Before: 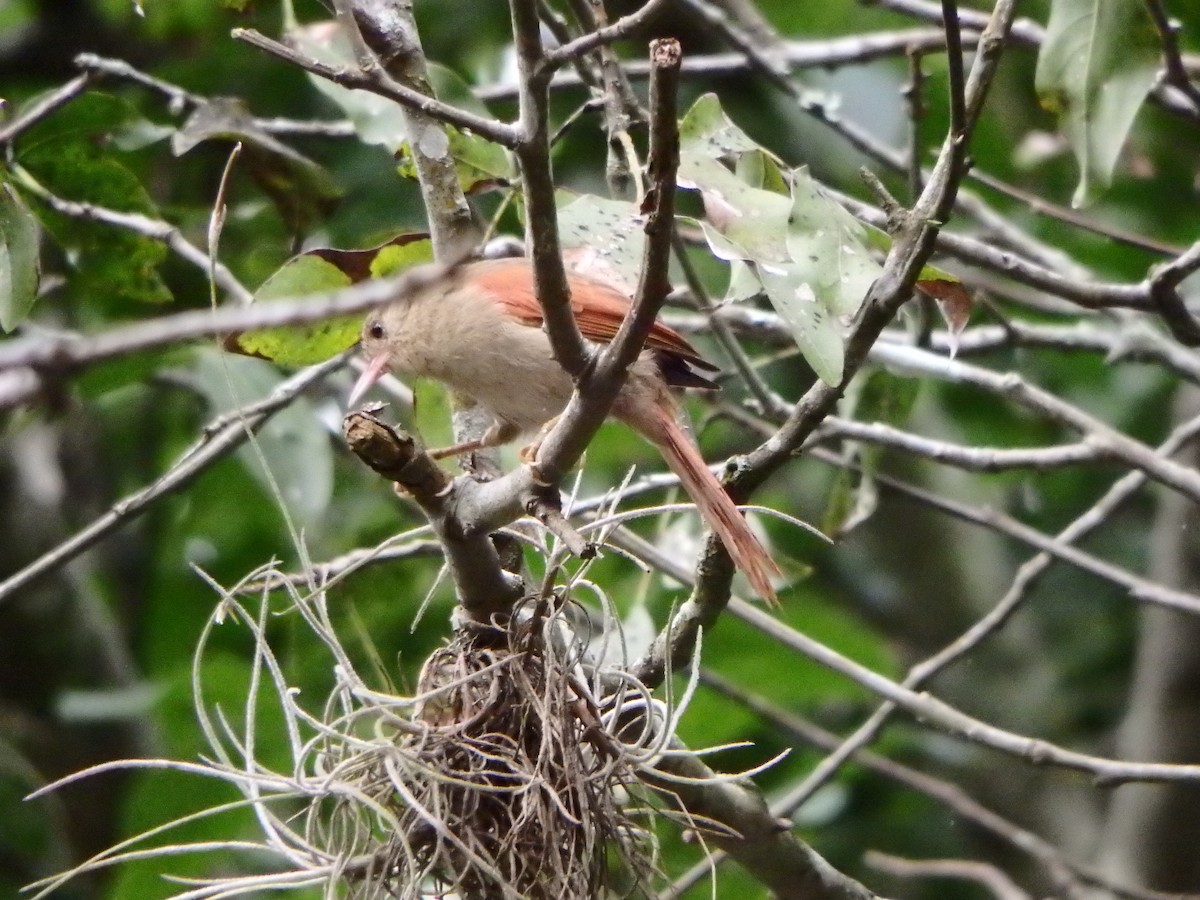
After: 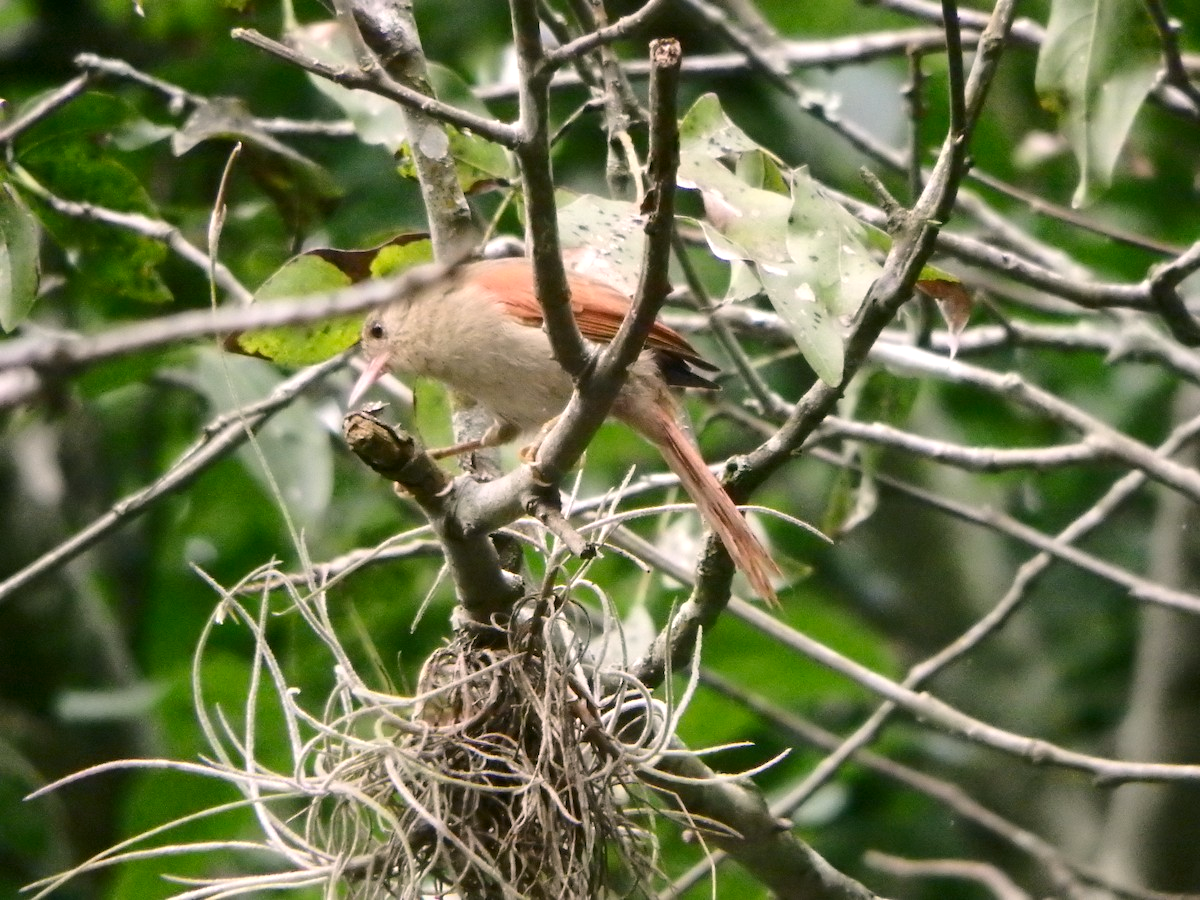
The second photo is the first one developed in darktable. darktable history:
exposure: exposure 0.178 EV, compensate exposure bias true, compensate highlight preservation false
color correction: highlights a* 4.02, highlights b* 4.98, shadows a* -7.55, shadows b* 4.98
